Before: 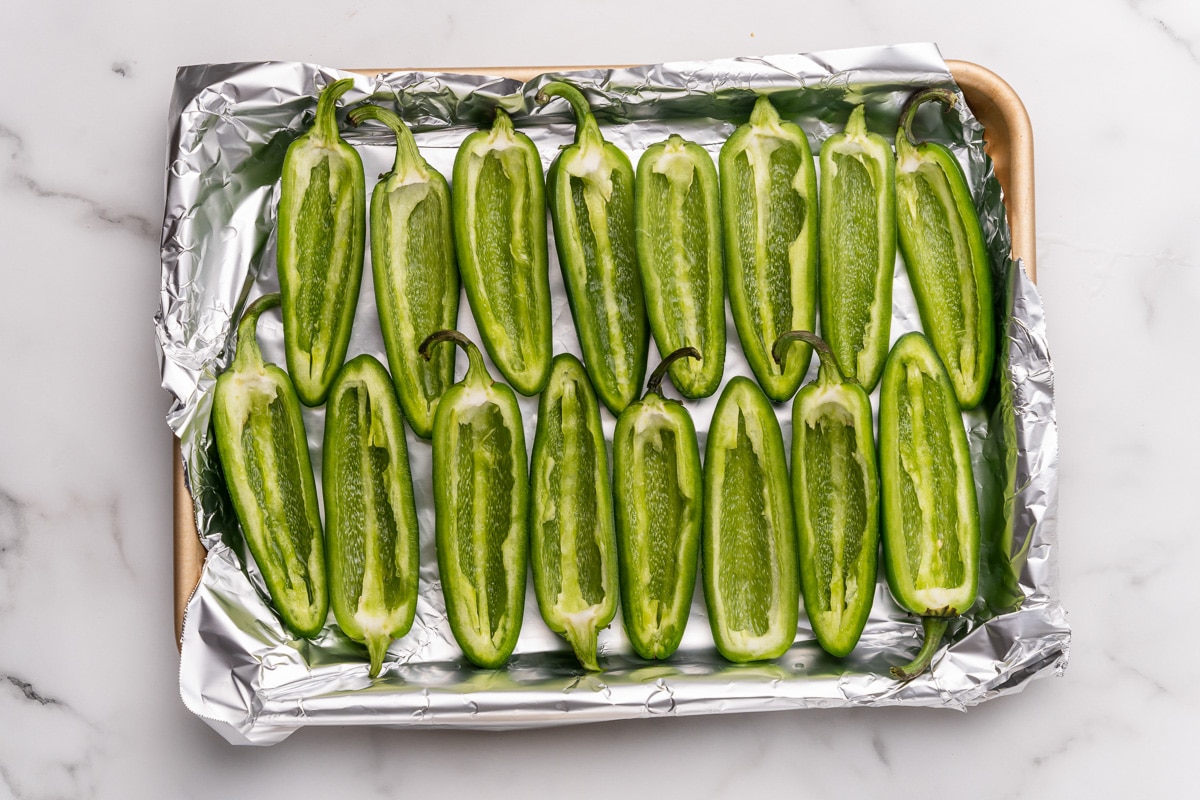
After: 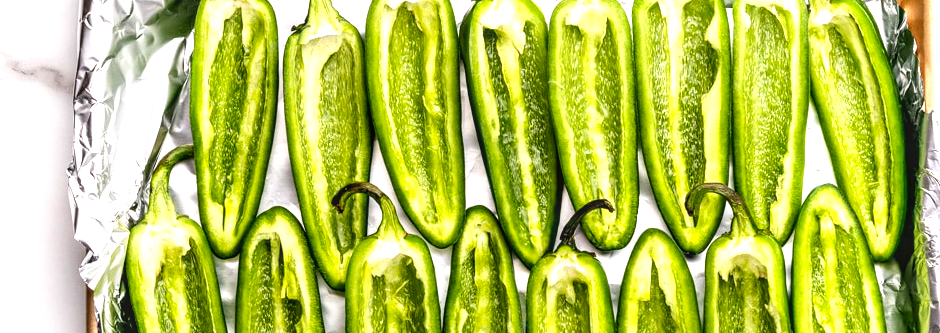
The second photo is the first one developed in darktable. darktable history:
contrast brightness saturation: contrast 0.078, saturation 0.018
crop: left 7.299%, top 18.533%, right 14.335%, bottom 39.79%
levels: black 8.51%, levels [0, 0.474, 0.947]
tone curve: curves: ch0 [(0, 0) (0.003, 0.028) (0.011, 0.028) (0.025, 0.026) (0.044, 0.036) (0.069, 0.06) (0.1, 0.101) (0.136, 0.15) (0.177, 0.203) (0.224, 0.271) (0.277, 0.345) (0.335, 0.422) (0.399, 0.515) (0.468, 0.611) (0.543, 0.716) (0.623, 0.826) (0.709, 0.942) (0.801, 0.992) (0.898, 1) (1, 1)], preserve colors none
local contrast: on, module defaults
filmic rgb: black relative exposure -7.65 EV, white relative exposure 4.56 EV, hardness 3.61, contrast 0.999
